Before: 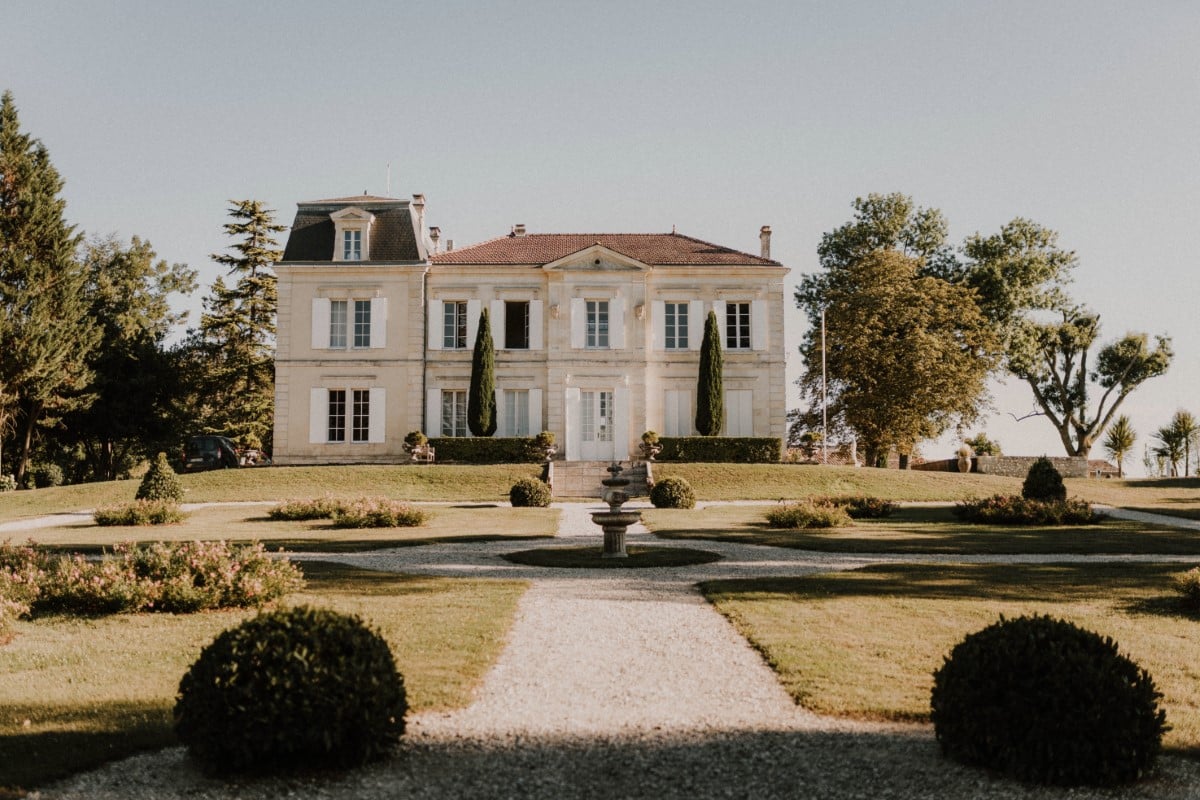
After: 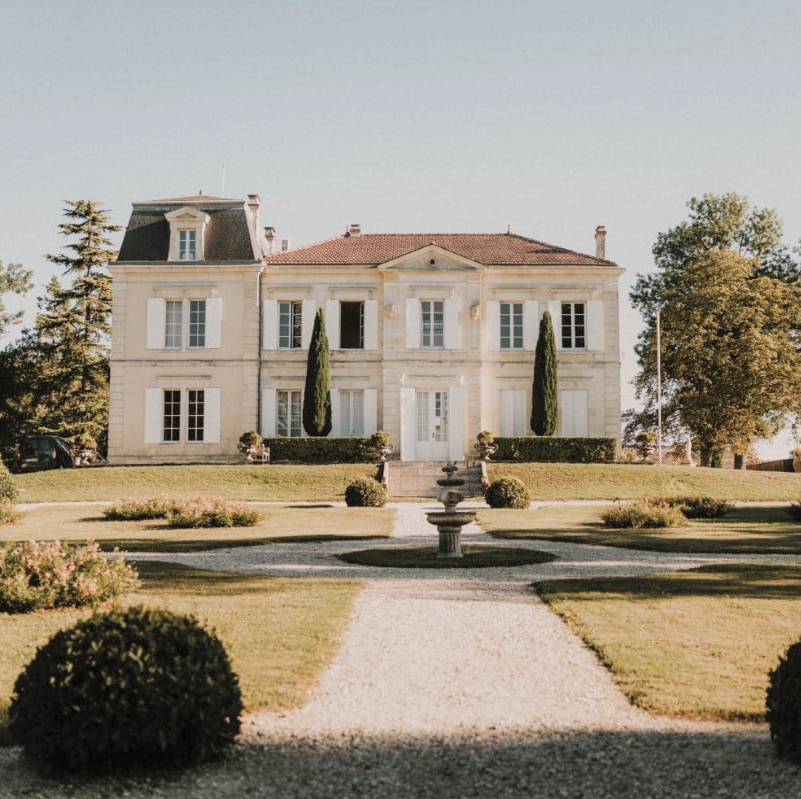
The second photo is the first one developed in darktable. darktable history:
crop and rotate: left 13.767%, right 19.44%
contrast brightness saturation: brightness 0.151
